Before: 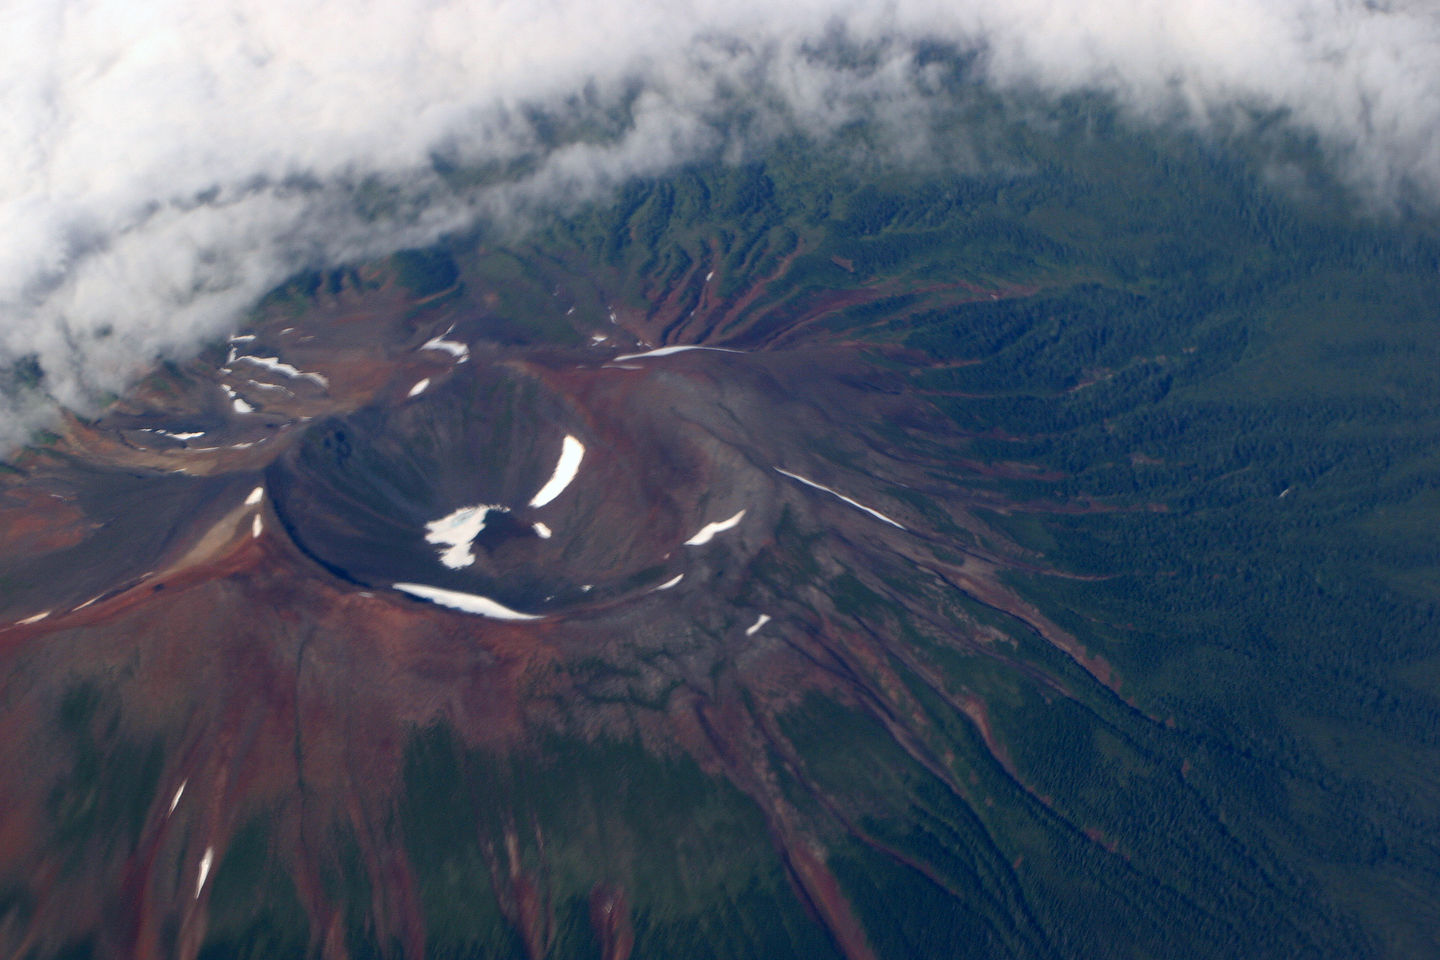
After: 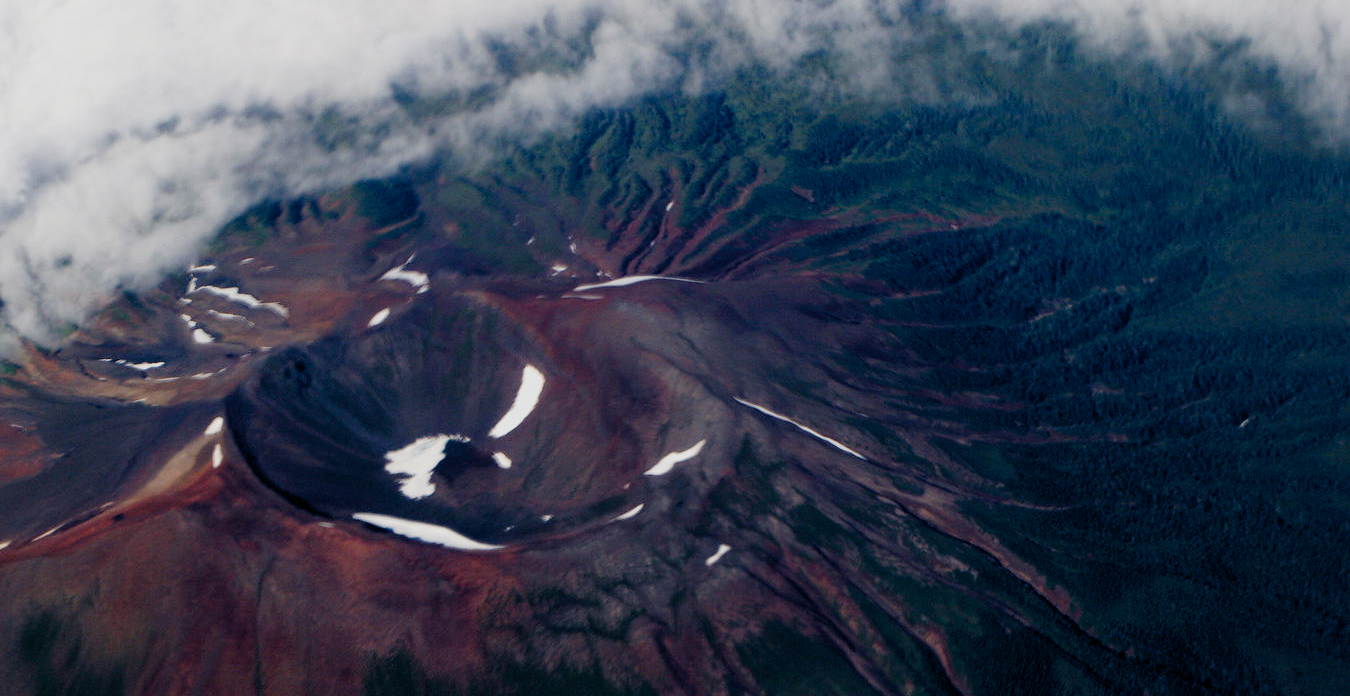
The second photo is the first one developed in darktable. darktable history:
crop: left 2.824%, top 7.318%, right 3.385%, bottom 20.133%
filmic rgb: black relative exposure -5.12 EV, white relative exposure 3.99 EV, hardness 2.88, contrast 1.301, add noise in highlights 0.001, preserve chrominance no, color science v4 (2020)
